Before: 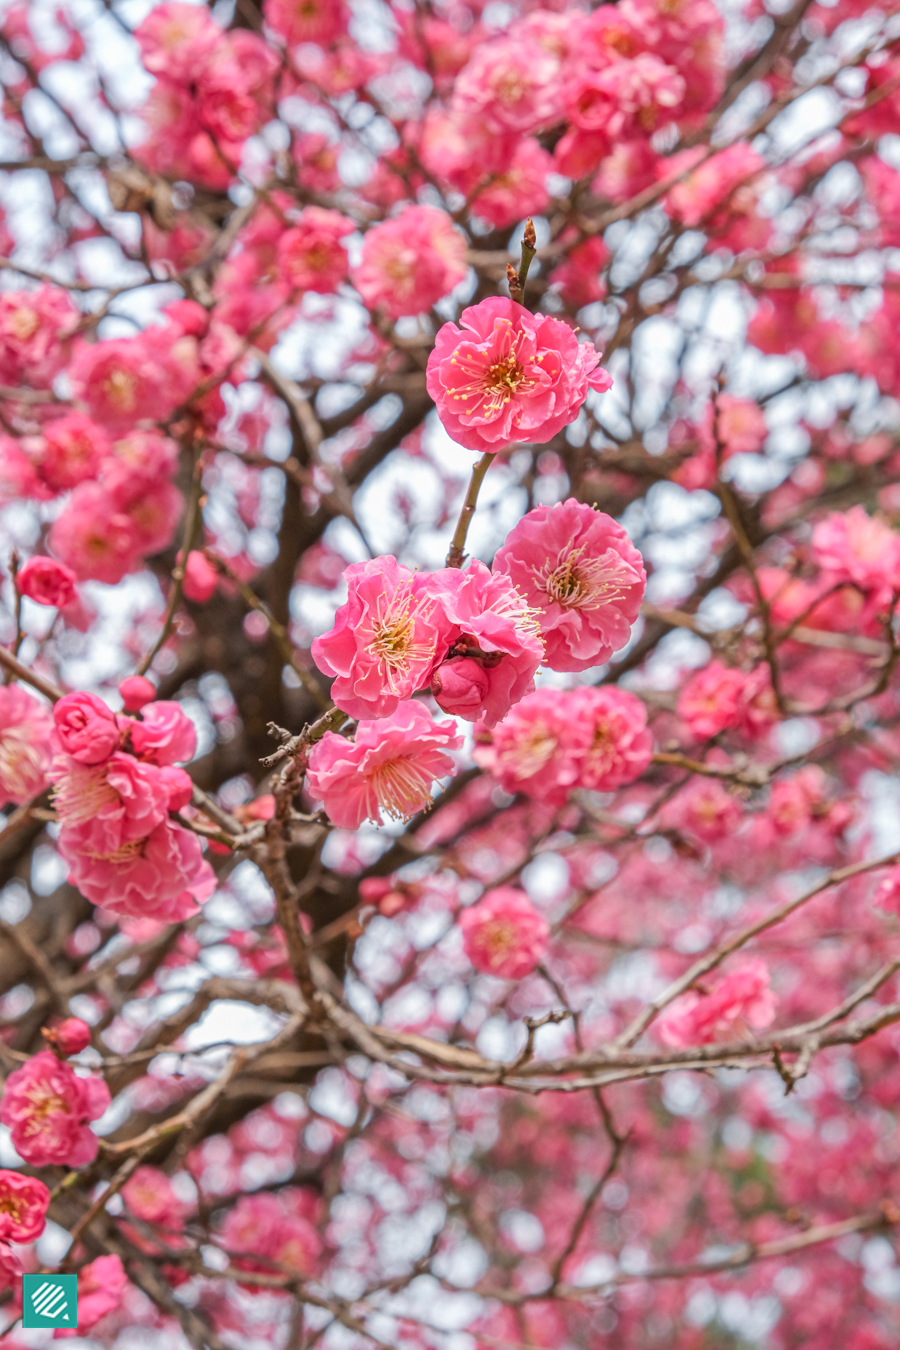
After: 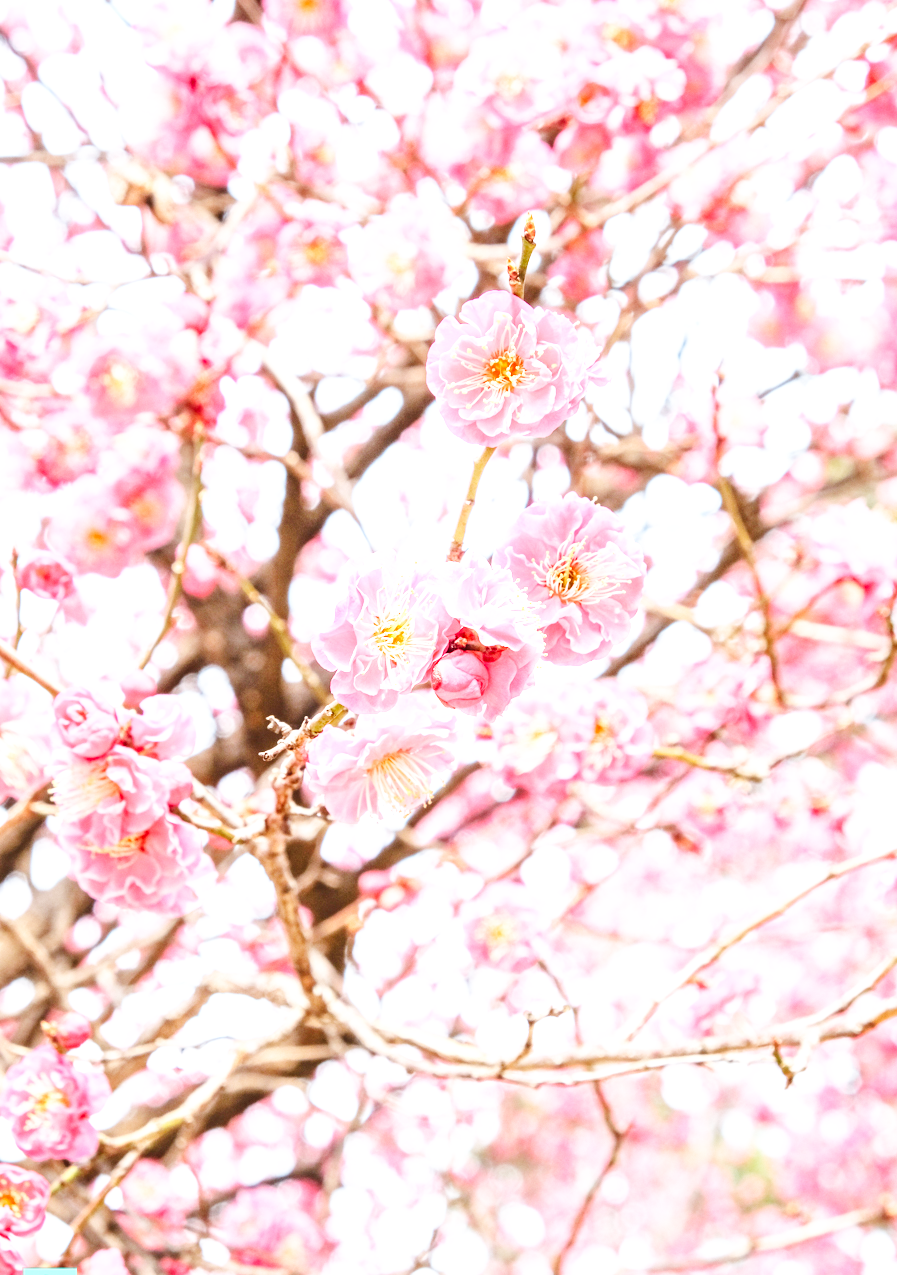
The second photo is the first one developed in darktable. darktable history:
base curve: curves: ch0 [(0, 0.003) (0.001, 0.002) (0.006, 0.004) (0.02, 0.022) (0.048, 0.086) (0.094, 0.234) (0.162, 0.431) (0.258, 0.629) (0.385, 0.8) (0.548, 0.918) (0.751, 0.988) (1, 1)], preserve colors none
crop: top 0.448%, right 0.264%, bottom 5.045%
exposure: black level correction 0, exposure 1.2 EV, compensate exposure bias true, compensate highlight preservation false
